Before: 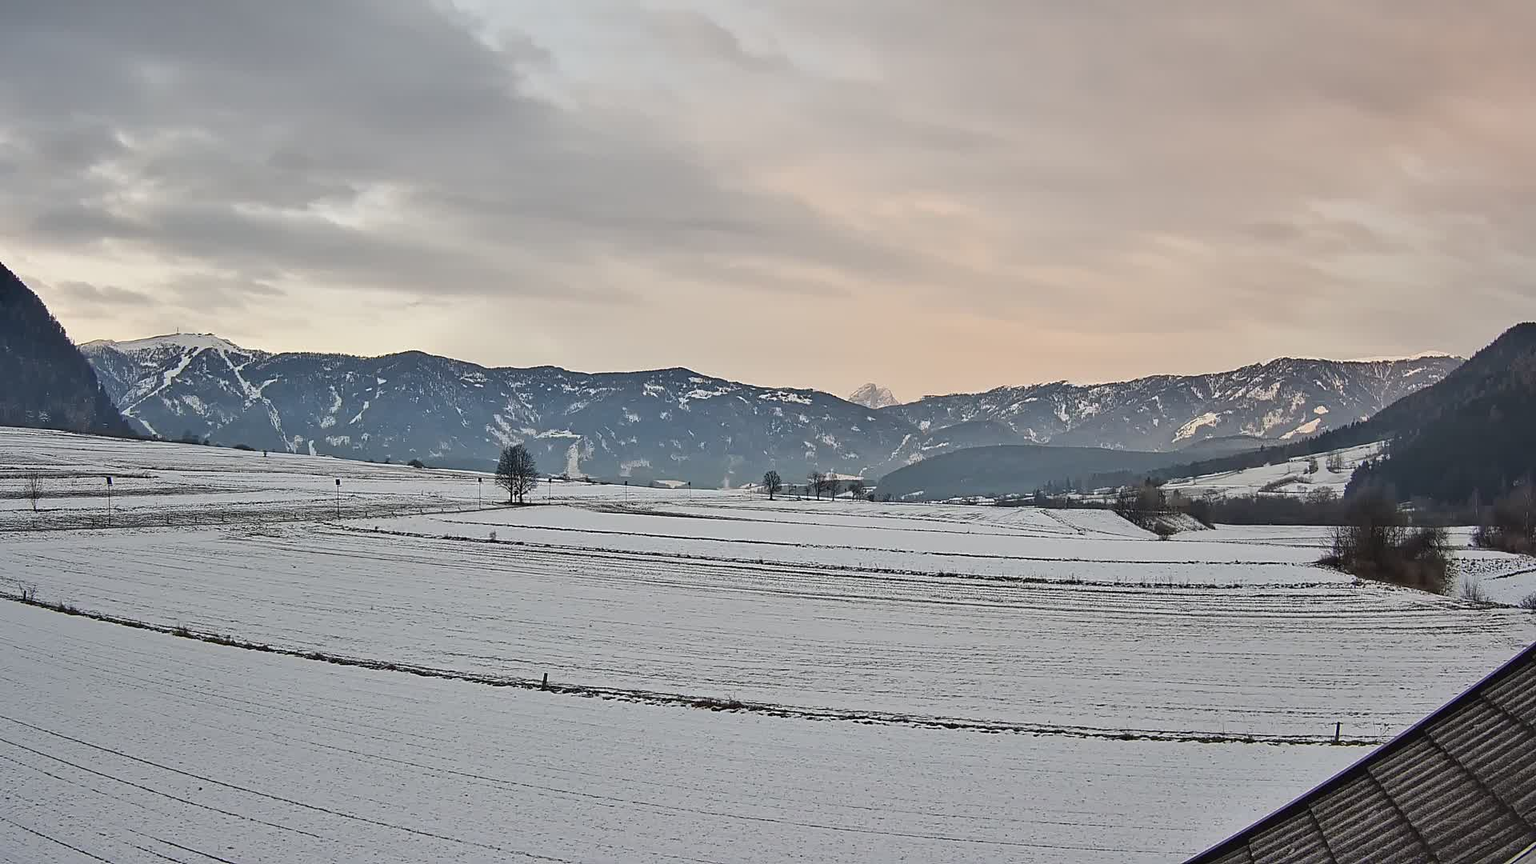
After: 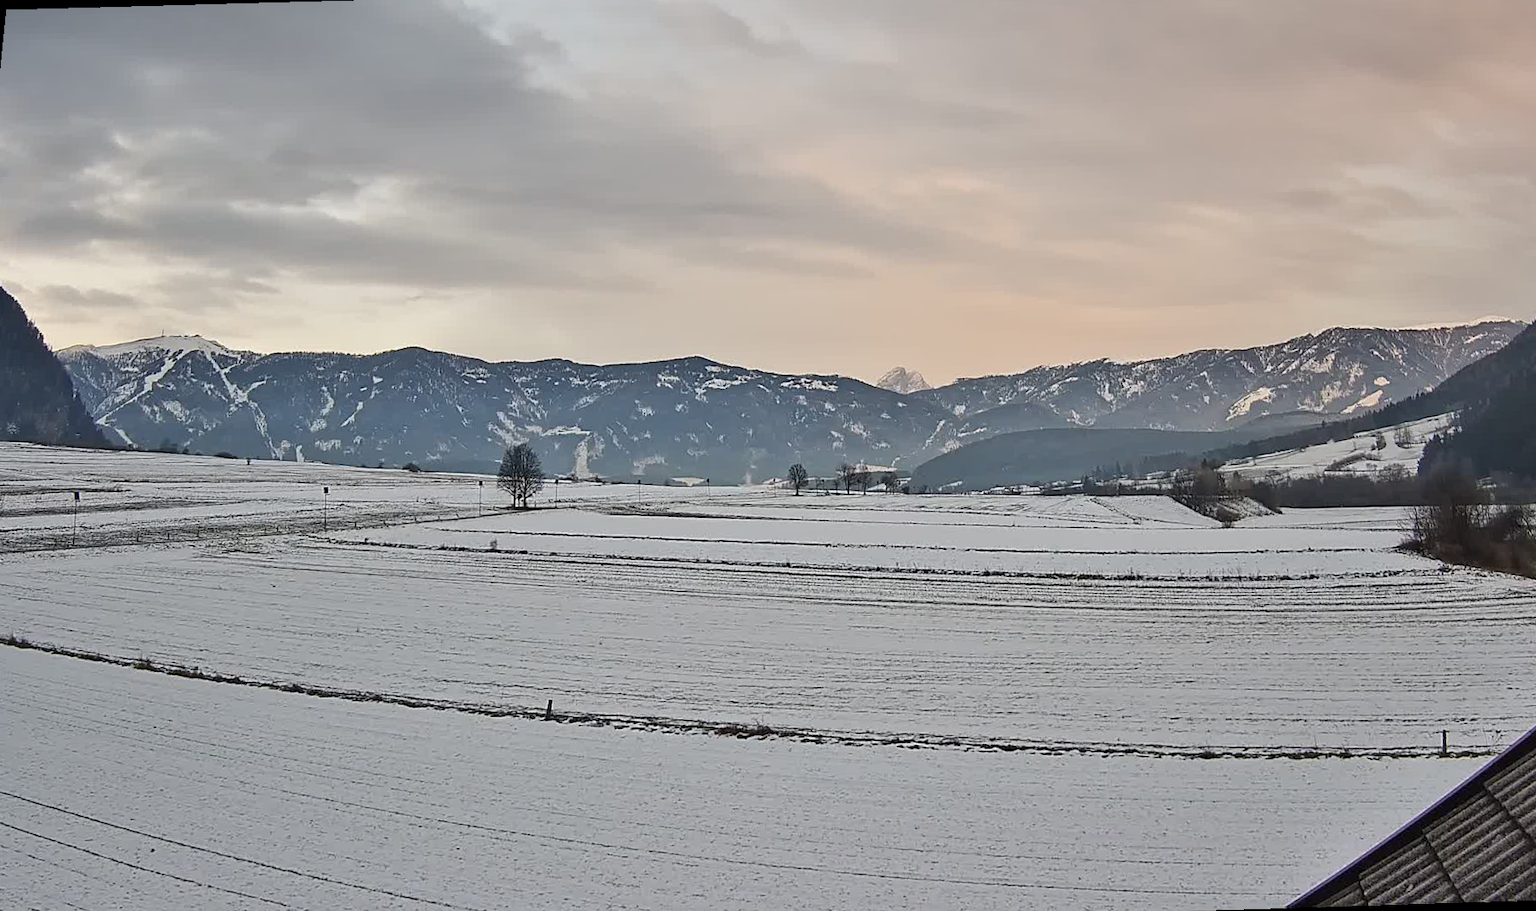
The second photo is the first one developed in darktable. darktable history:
exposure: black level correction 0.001, compensate highlight preservation false
rotate and perspective: rotation -1.68°, lens shift (vertical) -0.146, crop left 0.049, crop right 0.912, crop top 0.032, crop bottom 0.96
